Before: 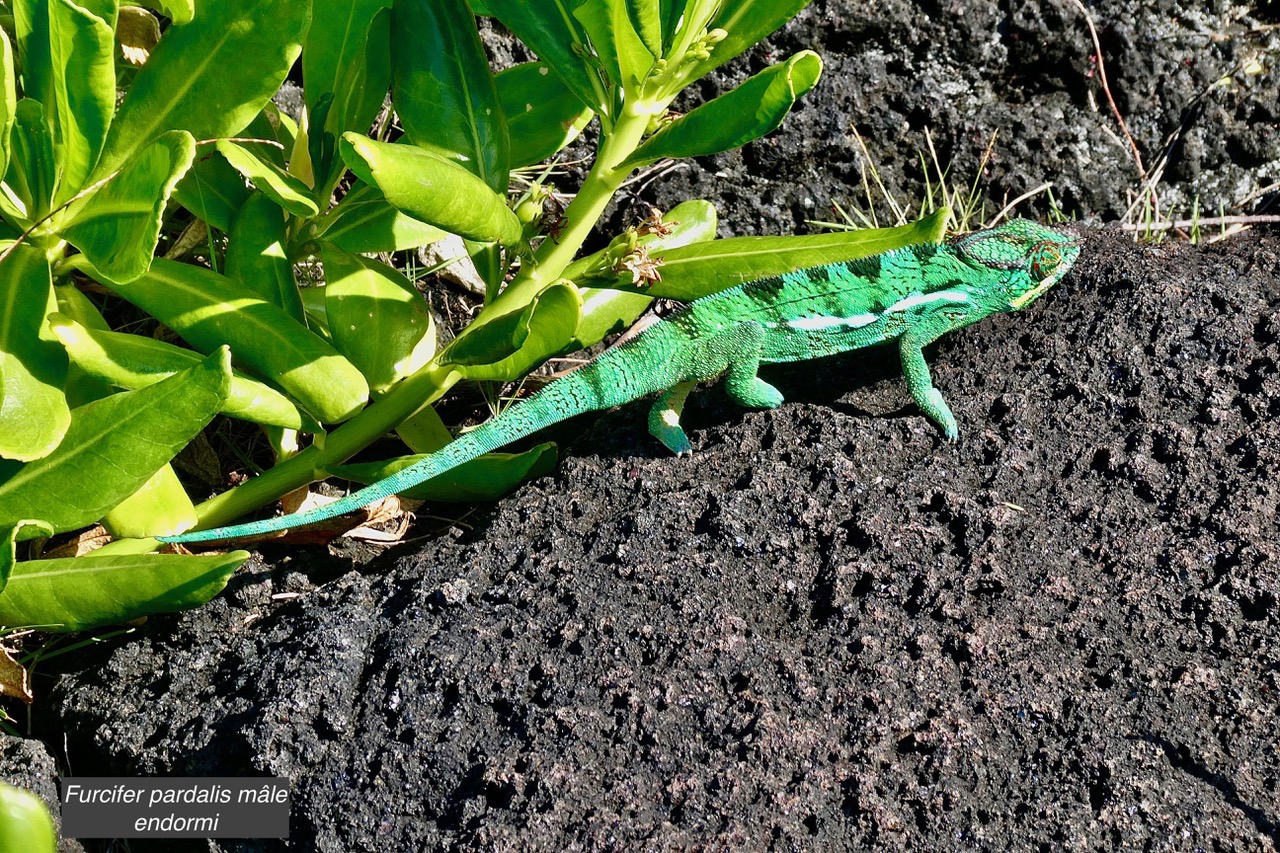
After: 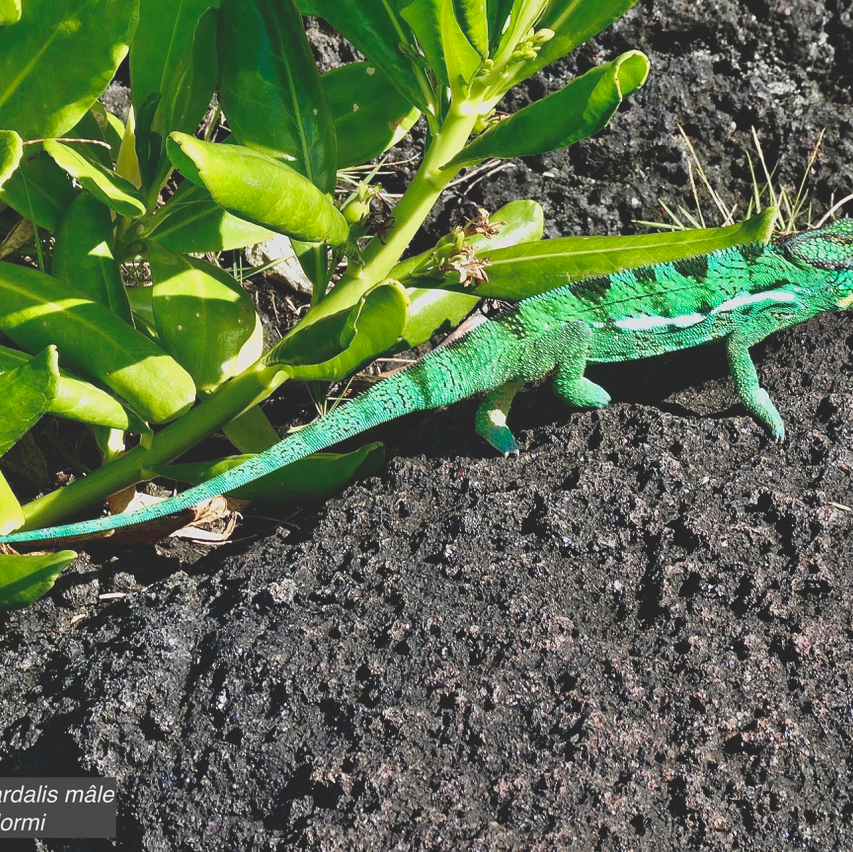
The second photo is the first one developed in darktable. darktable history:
crop and rotate: left 13.572%, right 19.783%
exposure: black level correction -0.024, exposure -0.117 EV, compensate highlight preservation false
